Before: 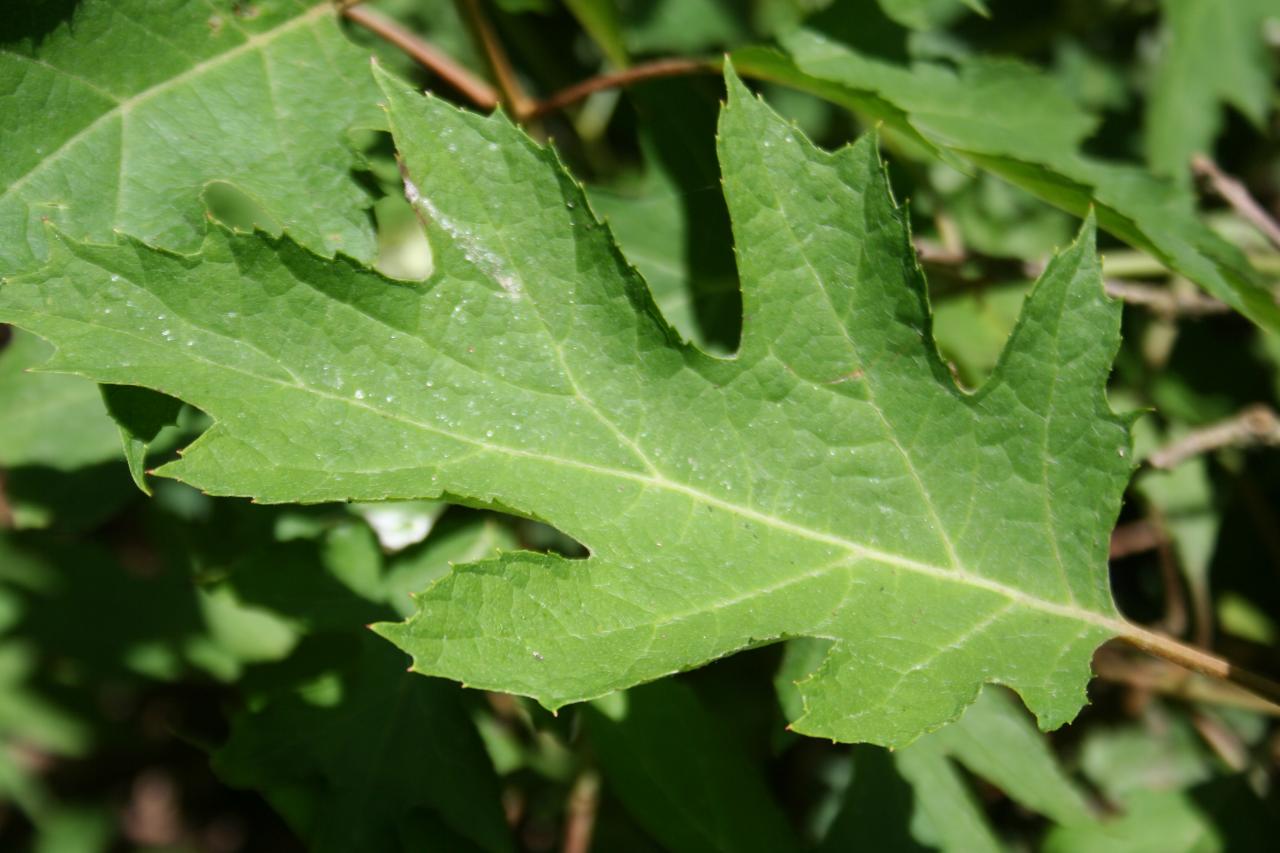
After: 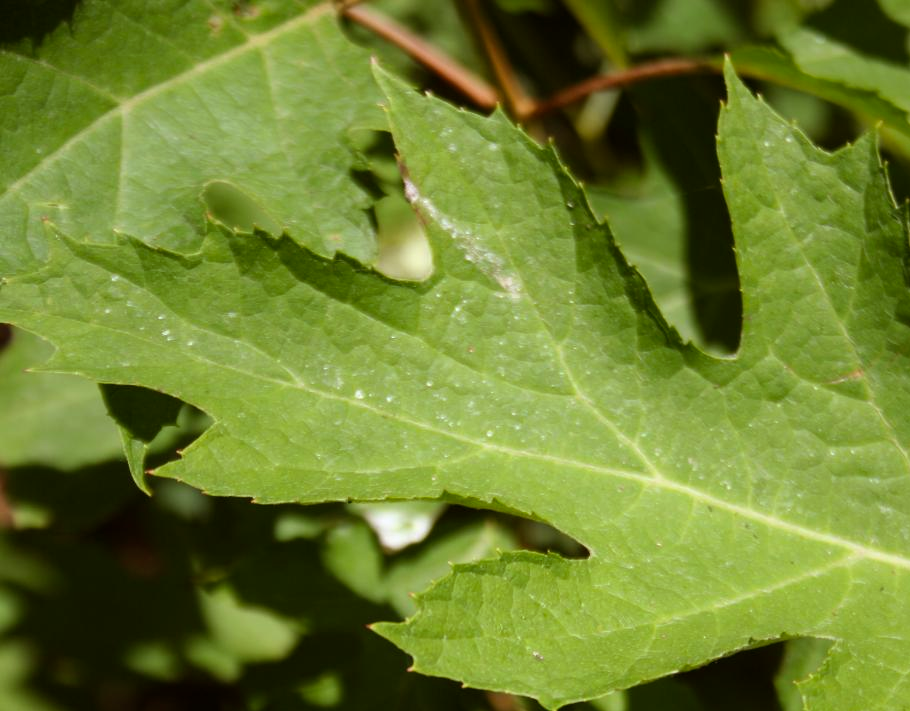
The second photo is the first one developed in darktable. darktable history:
rgb levels: mode RGB, independent channels, levels [[0, 0.5, 1], [0, 0.521, 1], [0, 0.536, 1]]
tone equalizer: on, module defaults
crop: right 28.885%, bottom 16.626%
